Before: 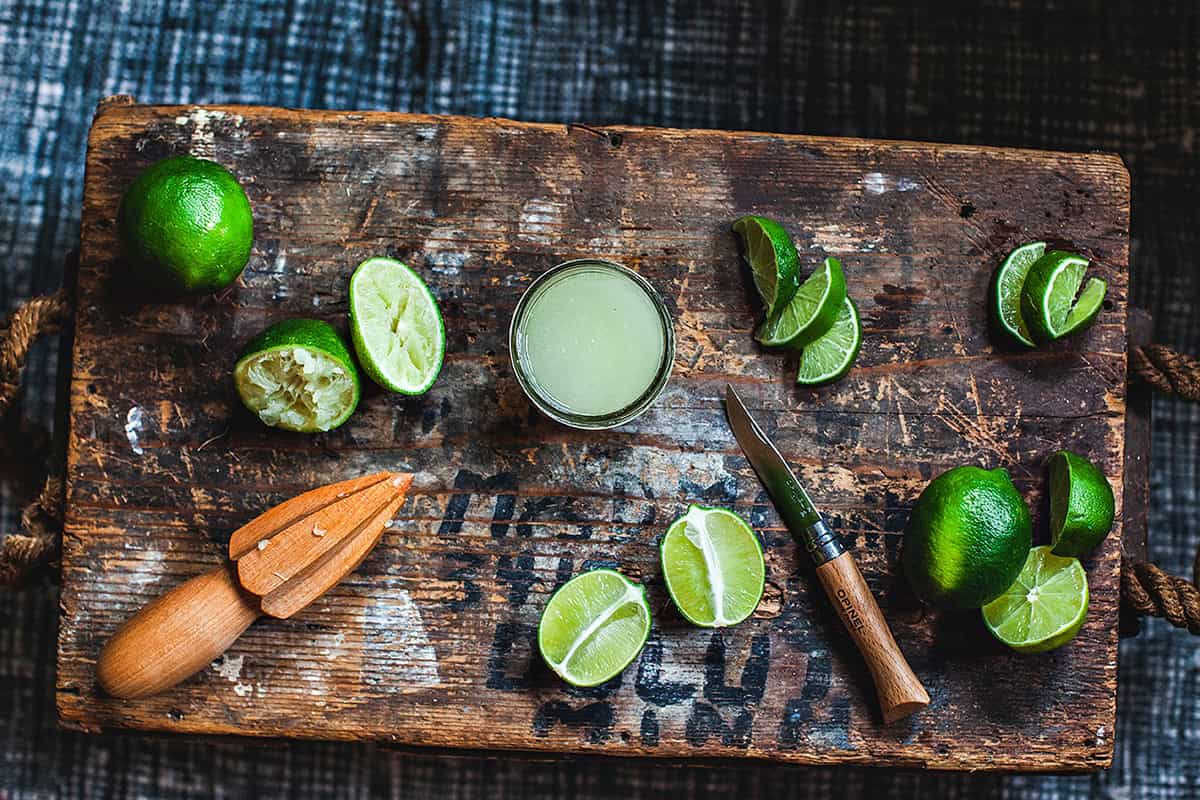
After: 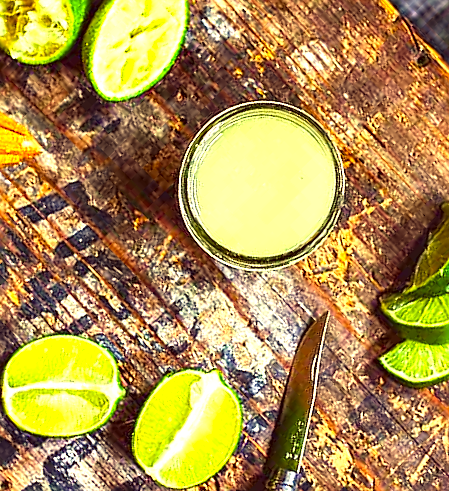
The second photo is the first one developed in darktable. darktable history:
crop and rotate: angle -45.42°, top 16.077%, right 0.818%, bottom 11.665%
color correction: highlights a* 9.99, highlights b* 38.73, shadows a* 13.84, shadows b* 3.08
tone equalizer: on, module defaults
exposure: black level correction 0, exposure 1.2 EV, compensate highlight preservation false
color balance rgb: perceptual saturation grading › global saturation 0.676%, global vibrance 50.491%
sharpen: on, module defaults
